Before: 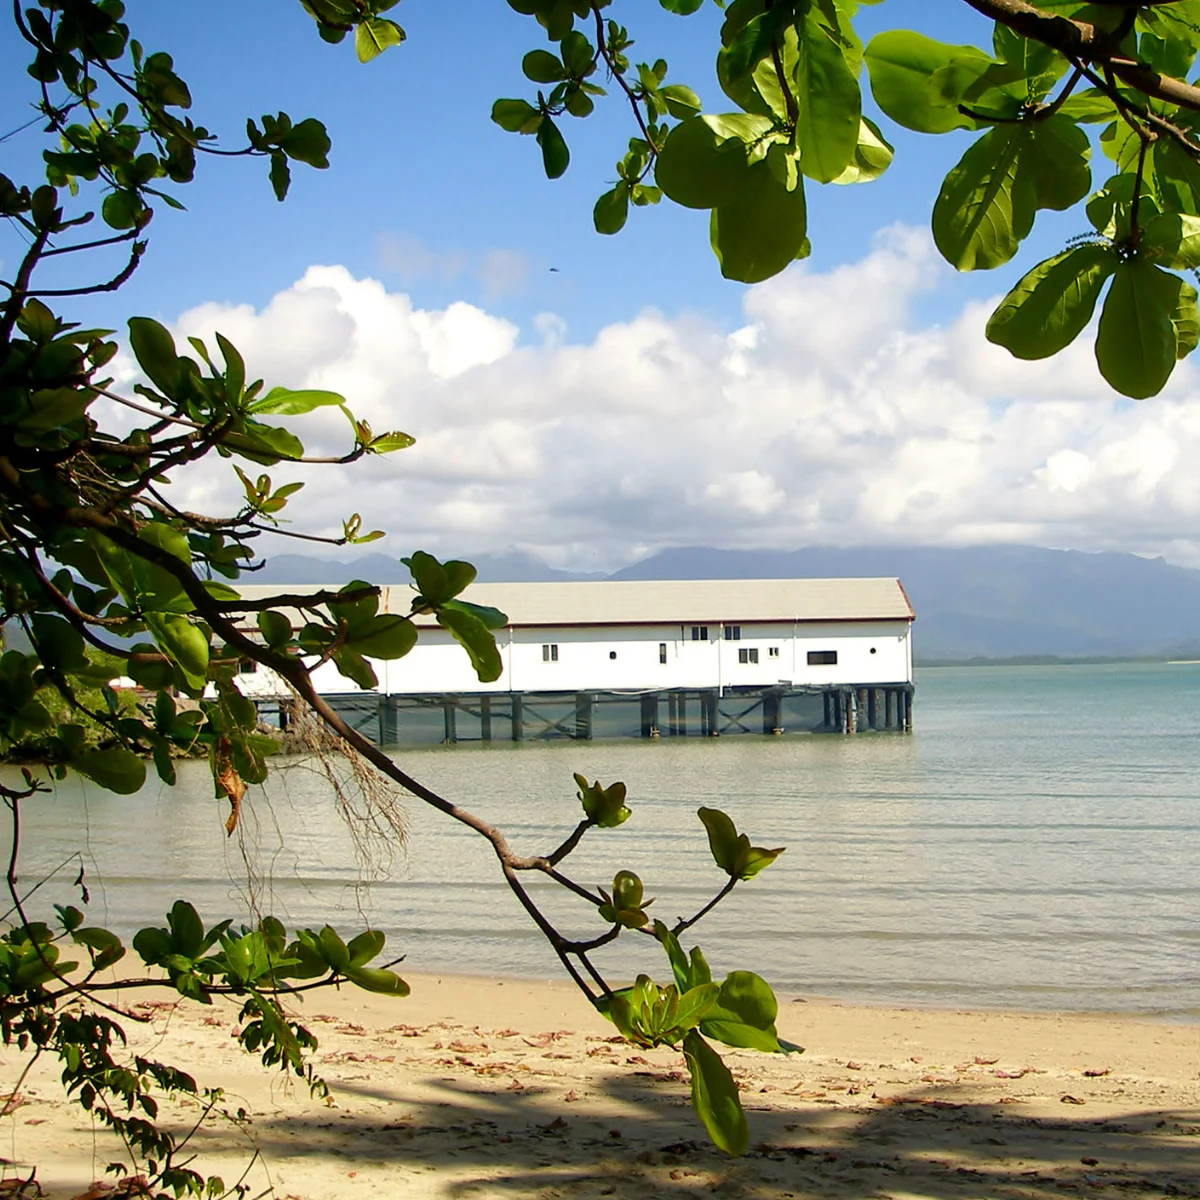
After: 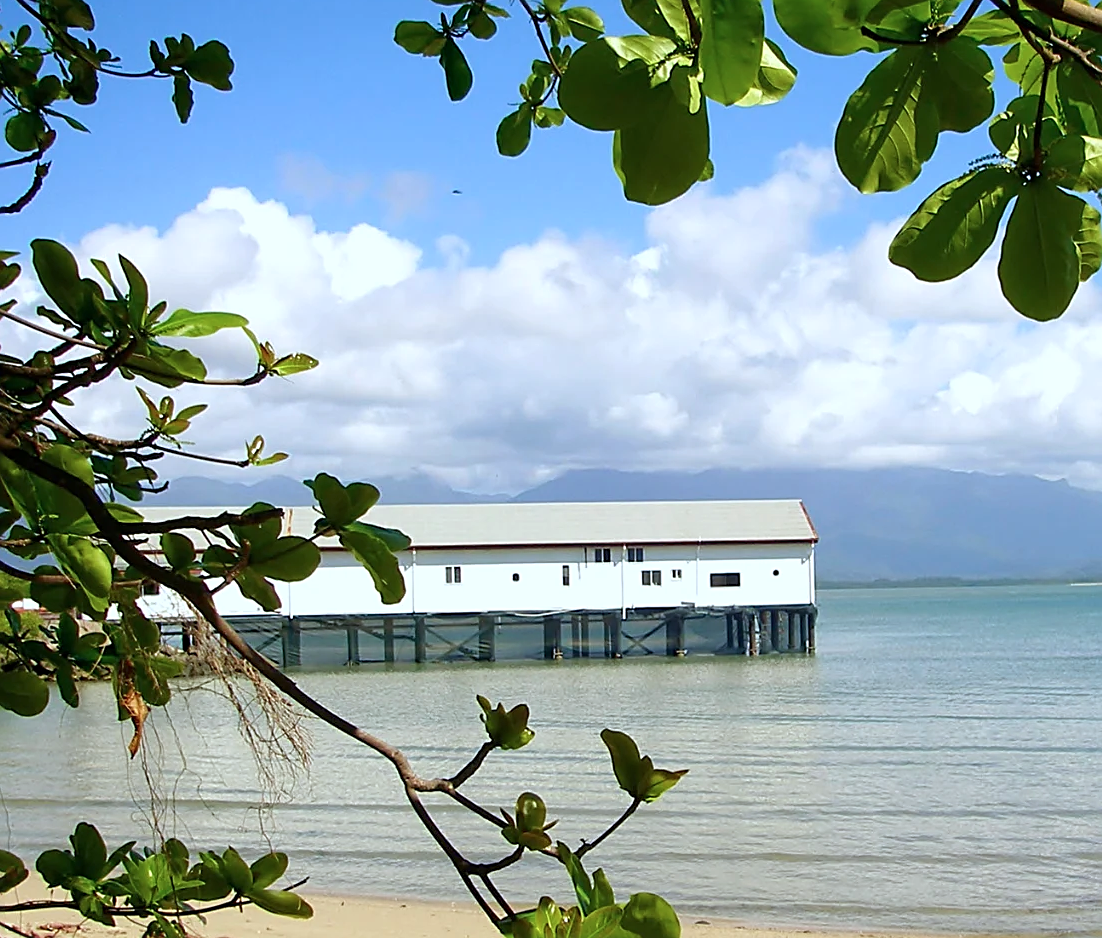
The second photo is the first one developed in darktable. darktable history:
sharpen: on, module defaults
color calibration: x 0.369, y 0.382, temperature 4319.67 K
crop: left 8.116%, top 6.563%, bottom 15.251%
